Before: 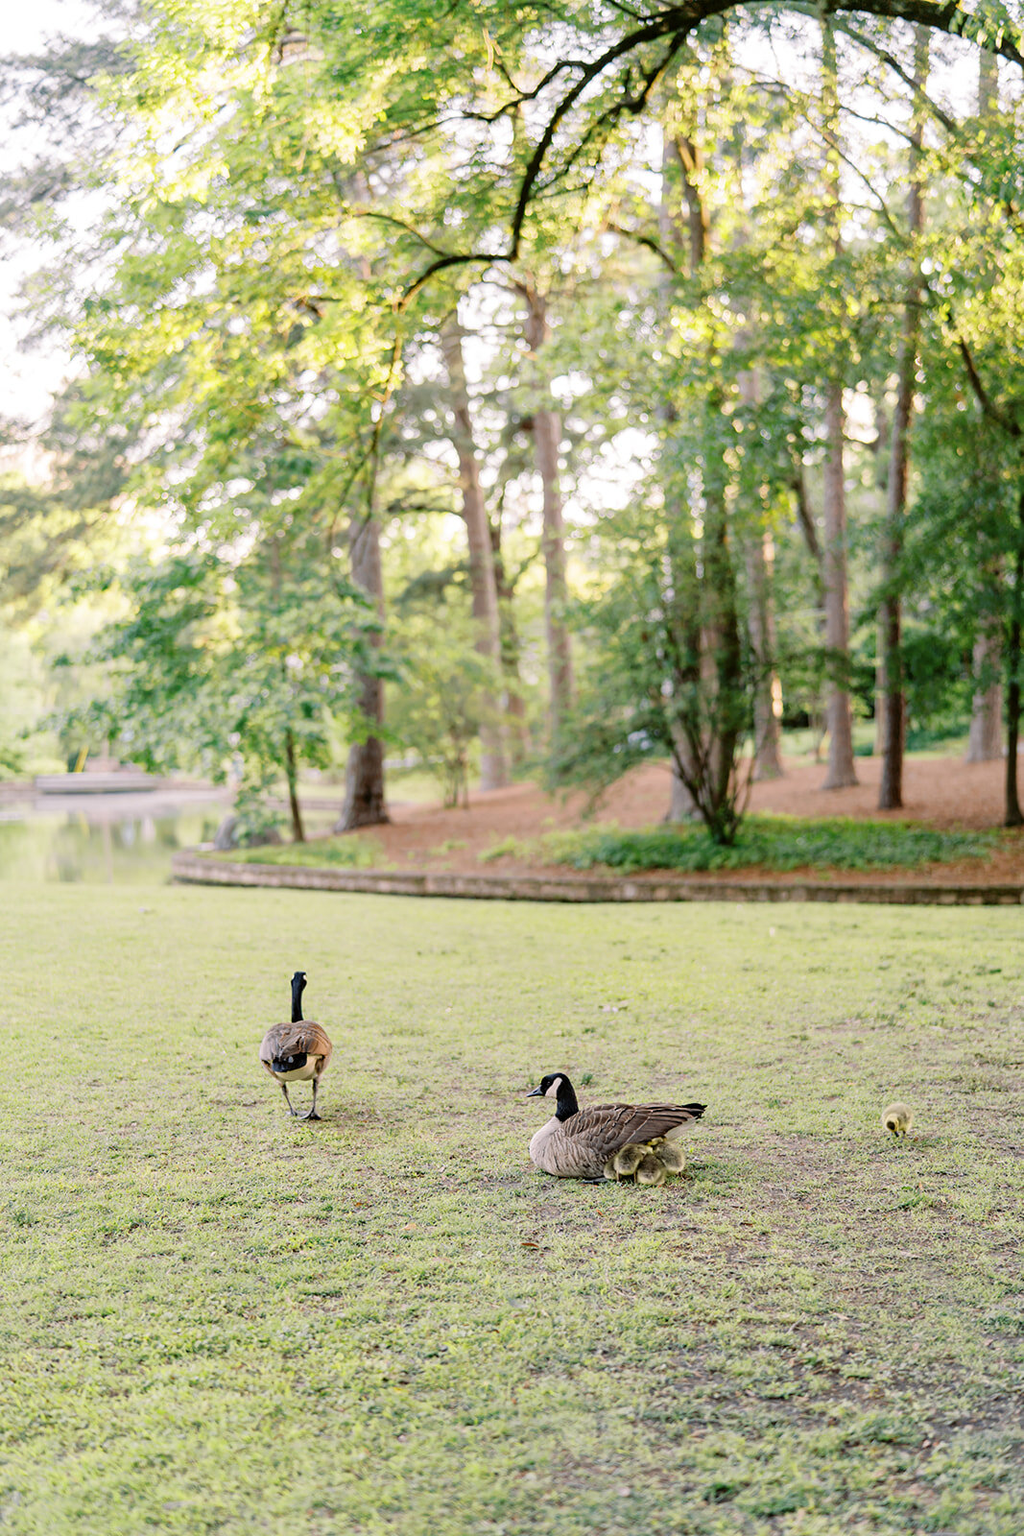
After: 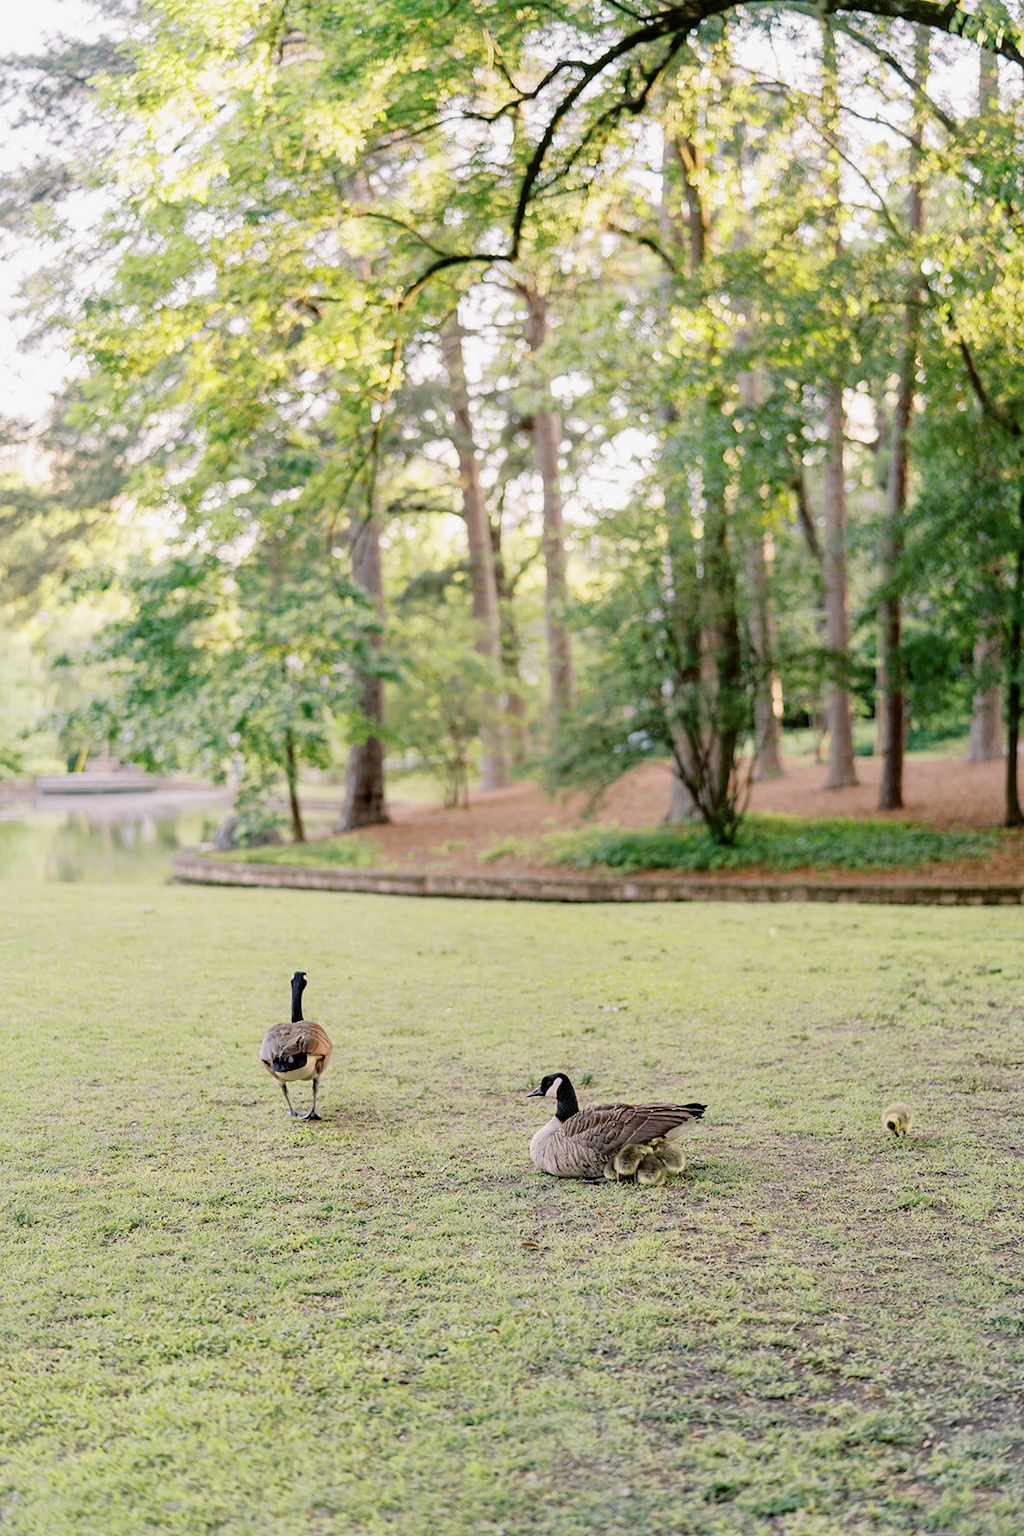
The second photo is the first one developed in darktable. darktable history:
exposure: black level correction 0.001, exposure -0.121 EV, compensate highlight preservation false
